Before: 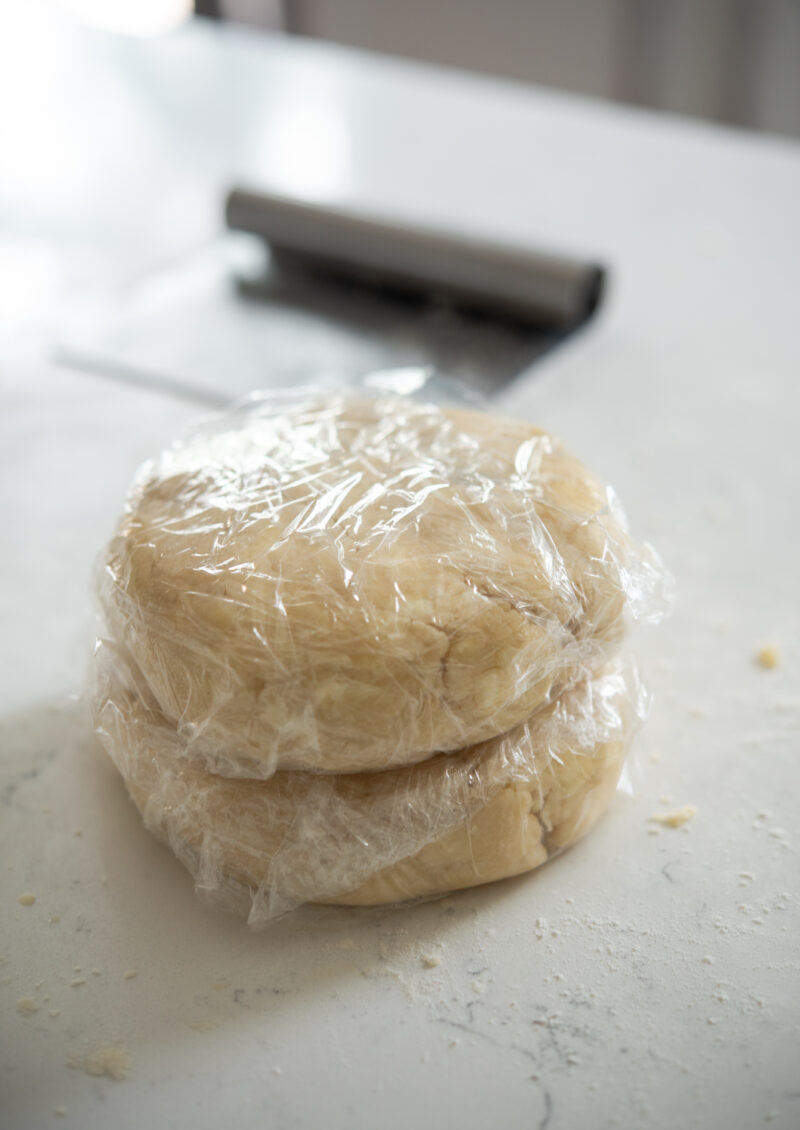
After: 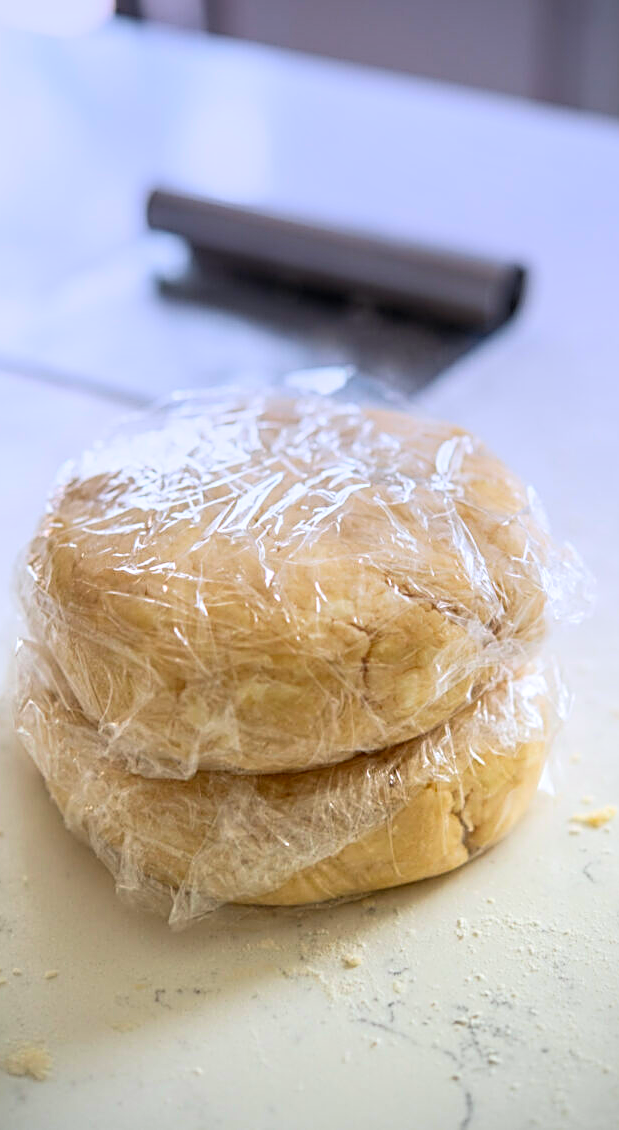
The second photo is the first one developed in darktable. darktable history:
crop: left 9.88%, right 12.664%
graduated density: hue 238.83°, saturation 50%
sharpen: radius 2.817, amount 0.715
contrast brightness saturation: contrast 0.2, brightness 0.2, saturation 0.8
local contrast: on, module defaults
exposure: compensate highlight preservation false
levels: levels [0, 0.498, 1]
